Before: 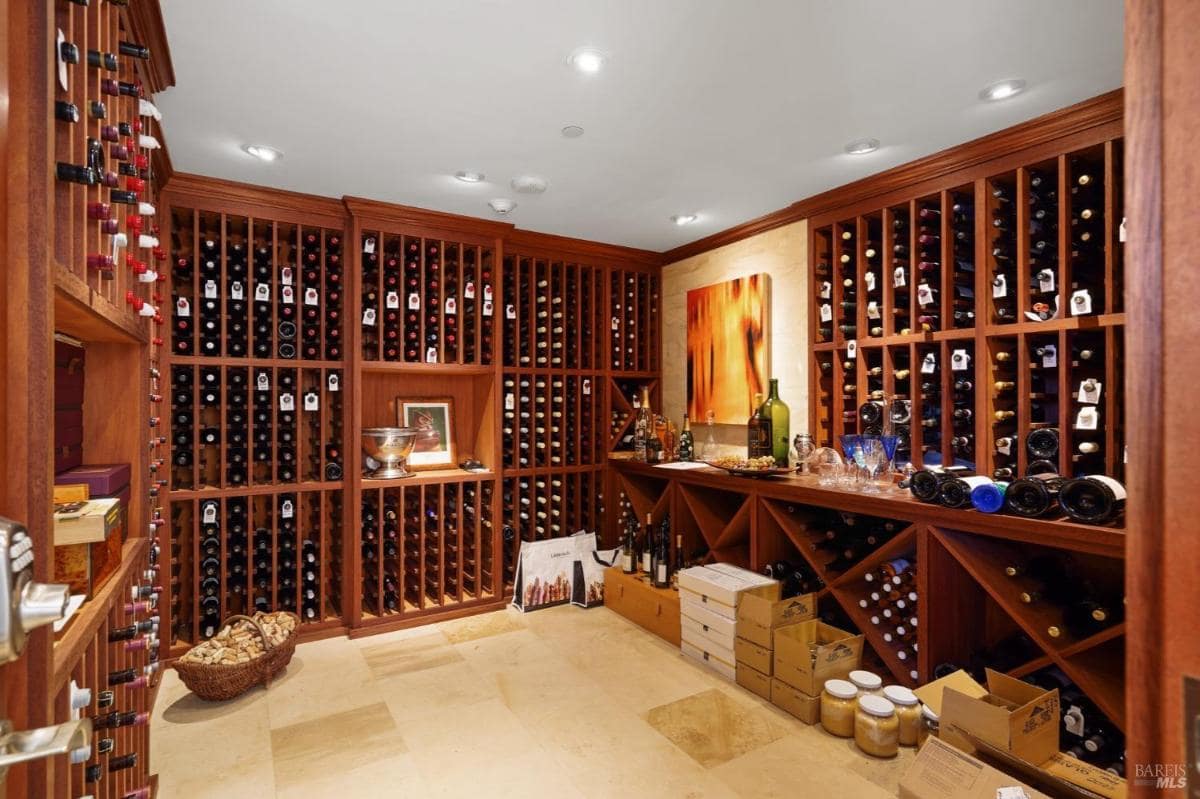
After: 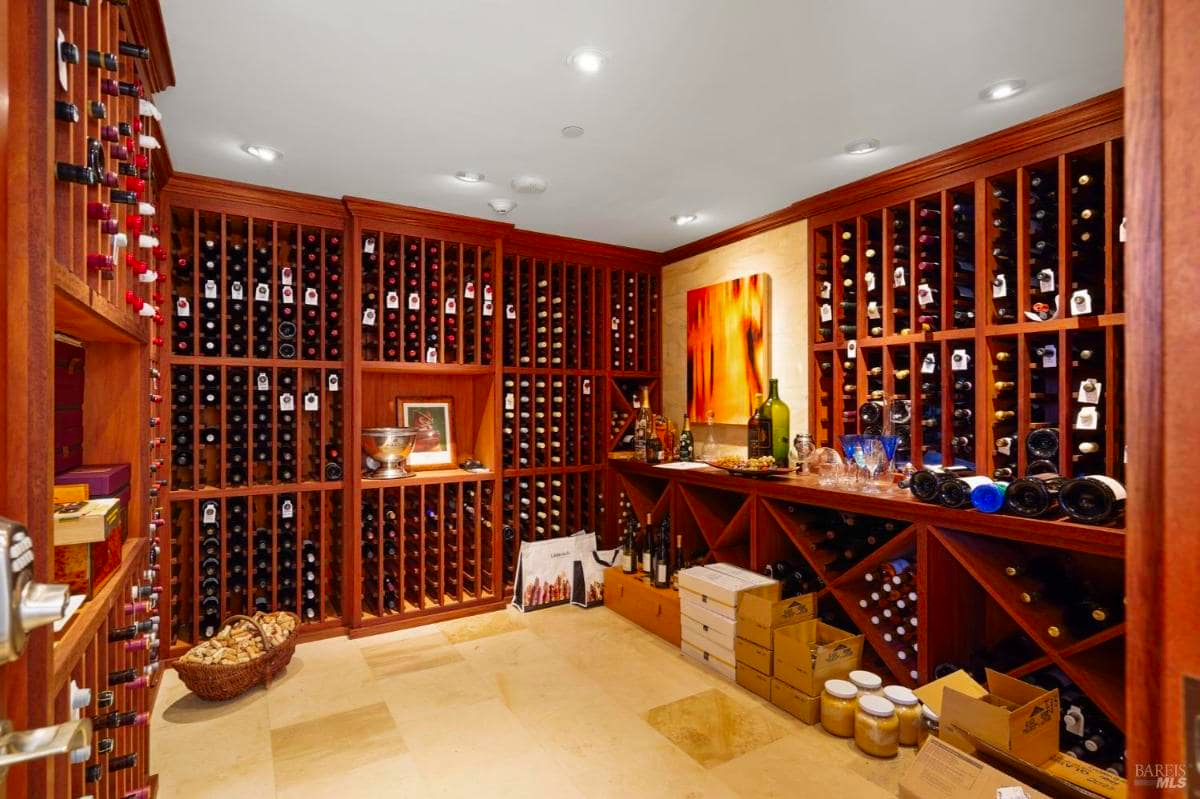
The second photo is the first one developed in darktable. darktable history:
color correction: highlights b* -0.006, saturation 1.35
